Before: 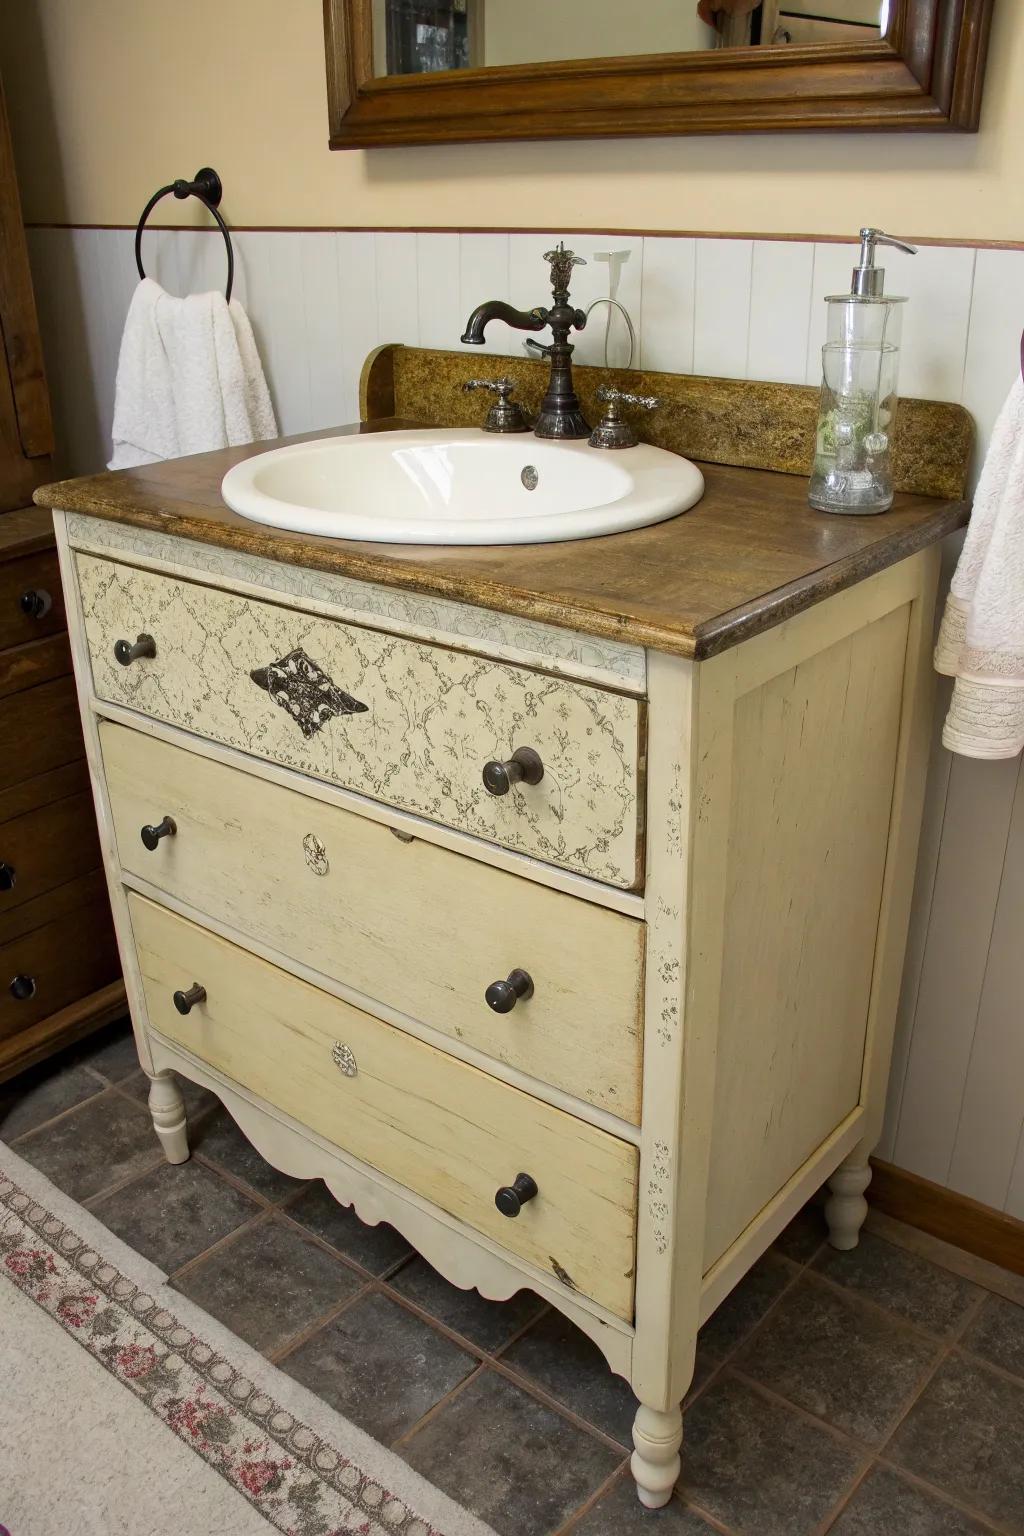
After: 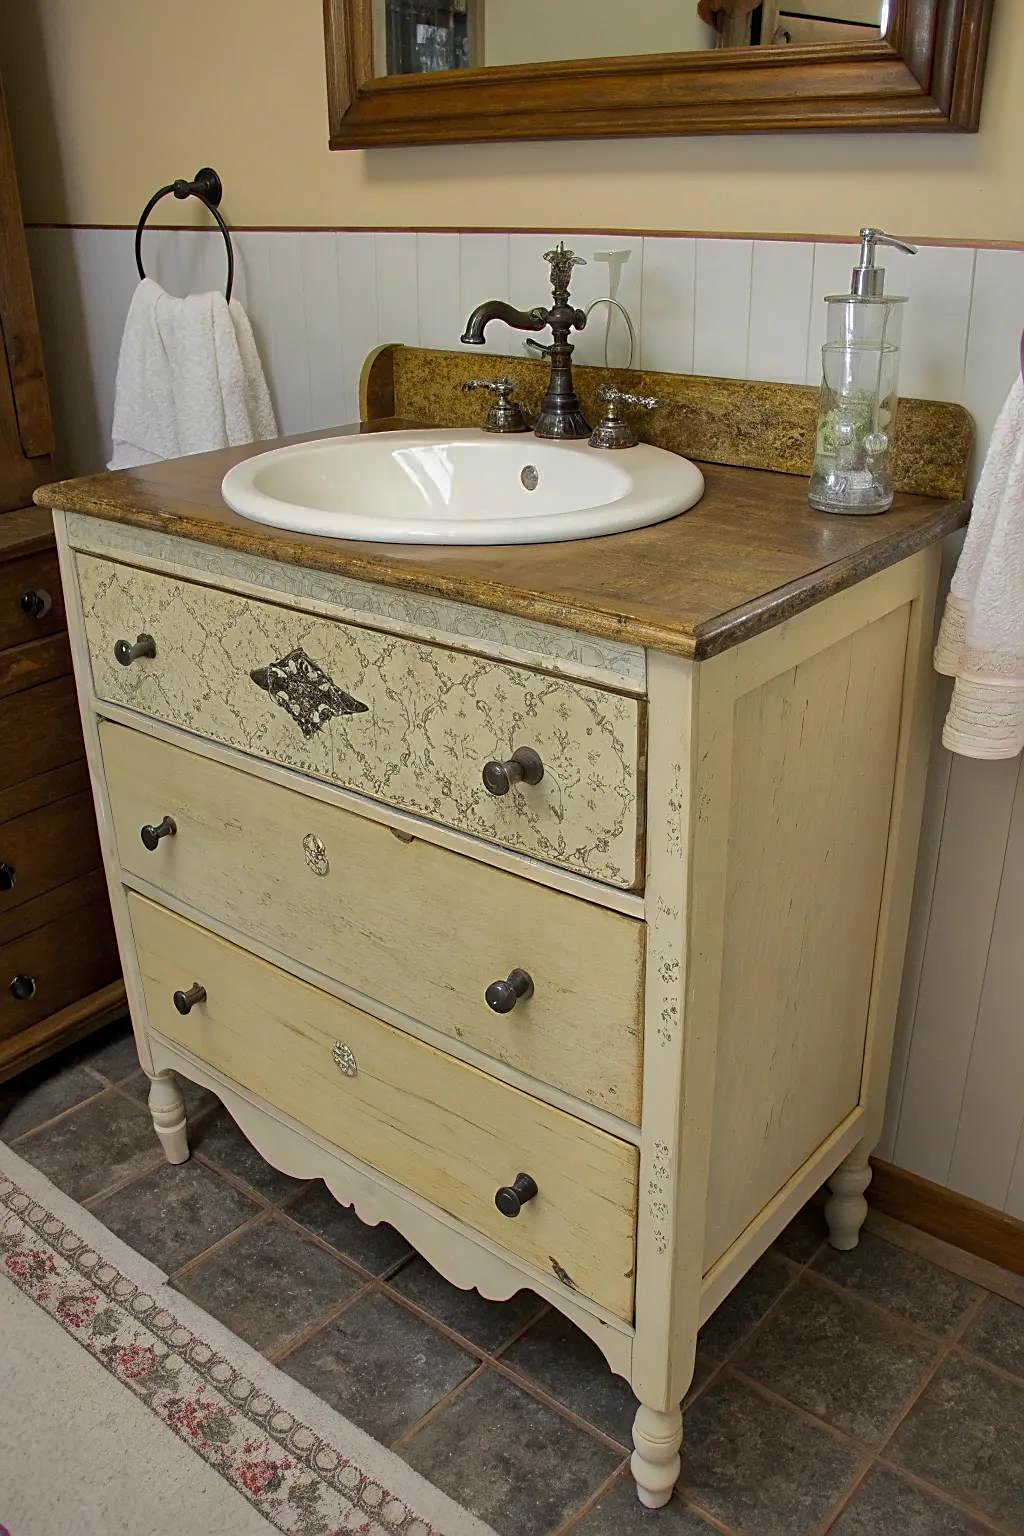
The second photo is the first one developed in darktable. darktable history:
sharpen: on, module defaults
shadows and highlights: shadows 25.33, highlights -70.84
